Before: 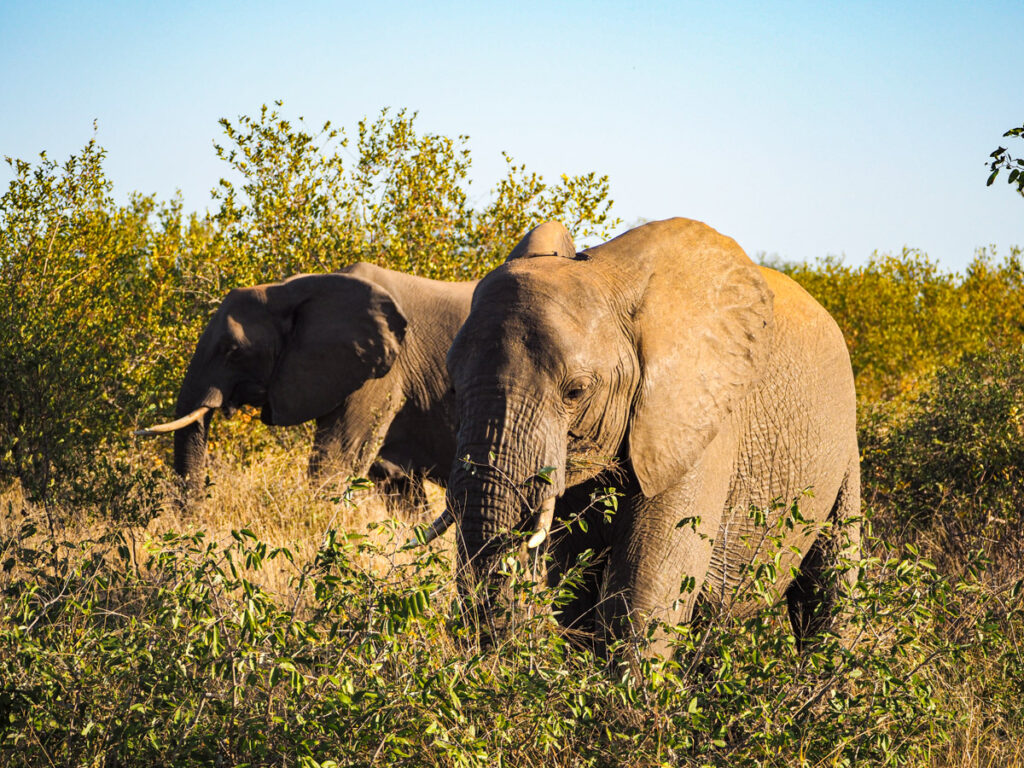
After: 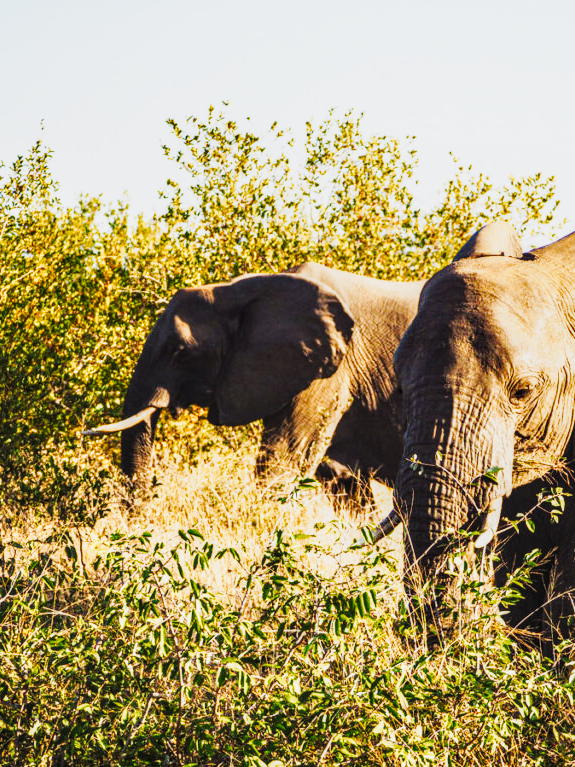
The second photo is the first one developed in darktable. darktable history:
tone curve: curves: ch0 [(0, 0.026) (0.146, 0.158) (0.272, 0.34) (0.434, 0.625) (0.676, 0.871) (0.994, 0.955)], preserve colors none
crop: left 5.243%, right 38.324%
local contrast: detail 130%
color balance rgb: perceptual saturation grading › global saturation 20%, perceptual saturation grading › highlights -49.218%, perceptual saturation grading › shadows 24.469%, global vibrance 14.569%
